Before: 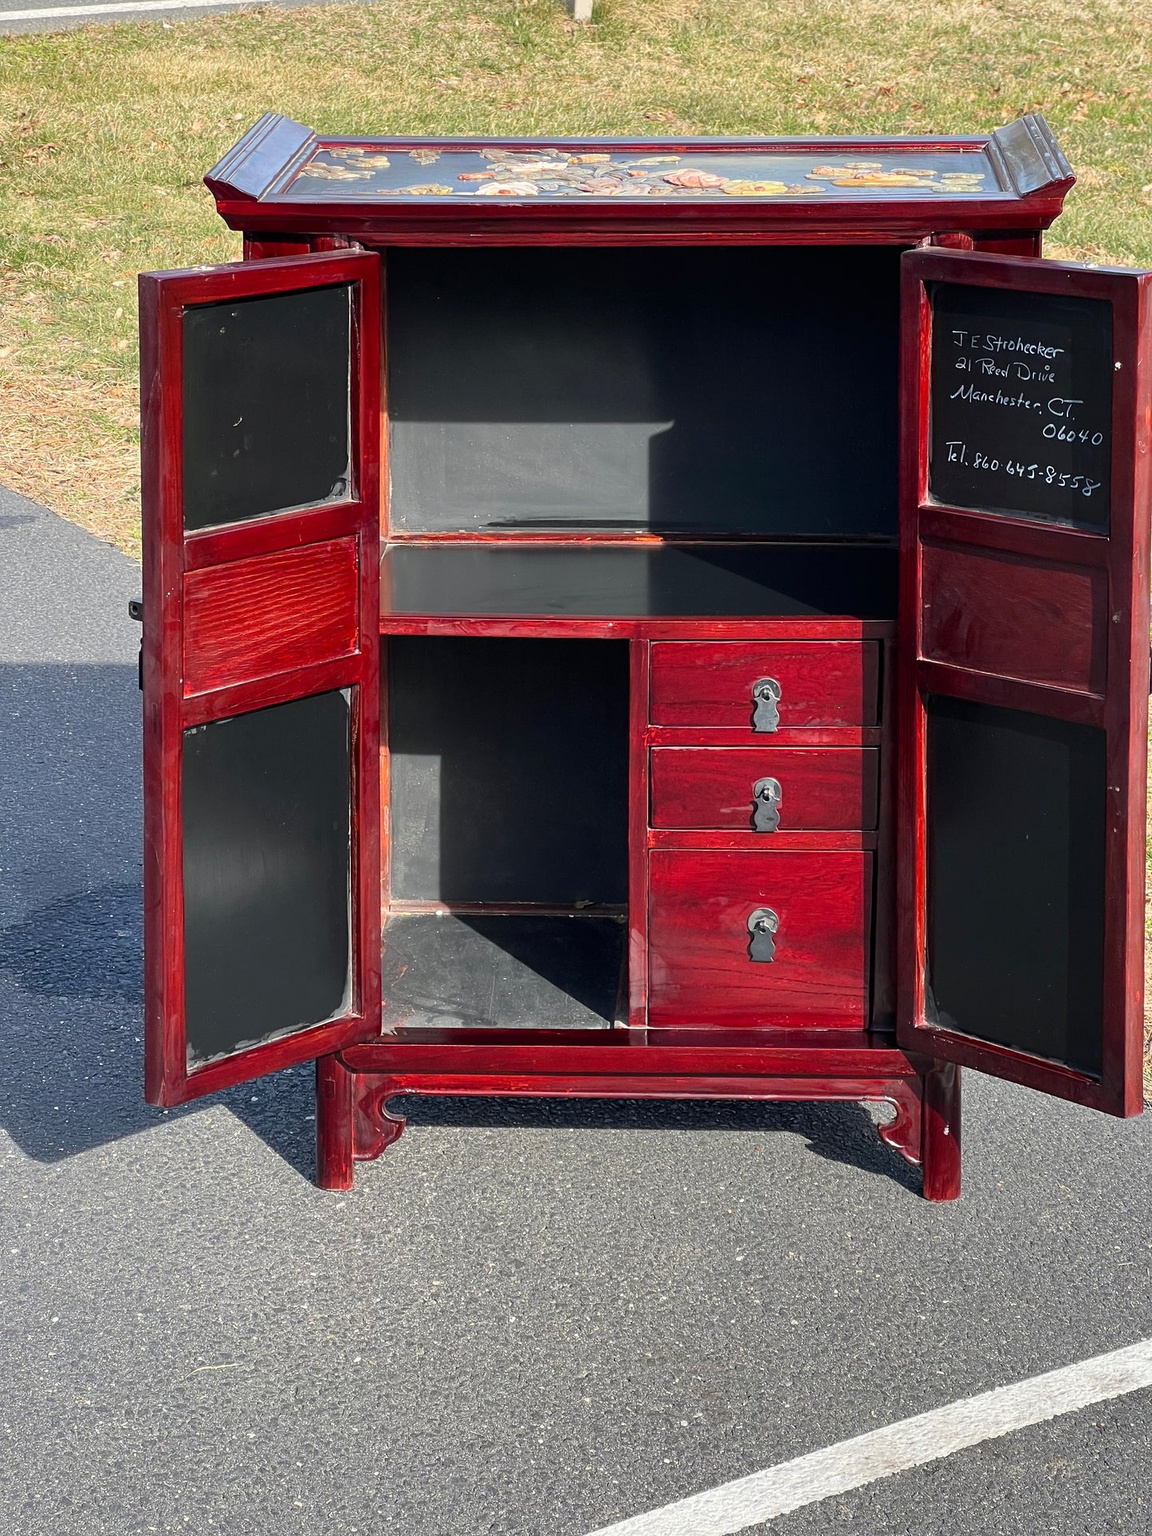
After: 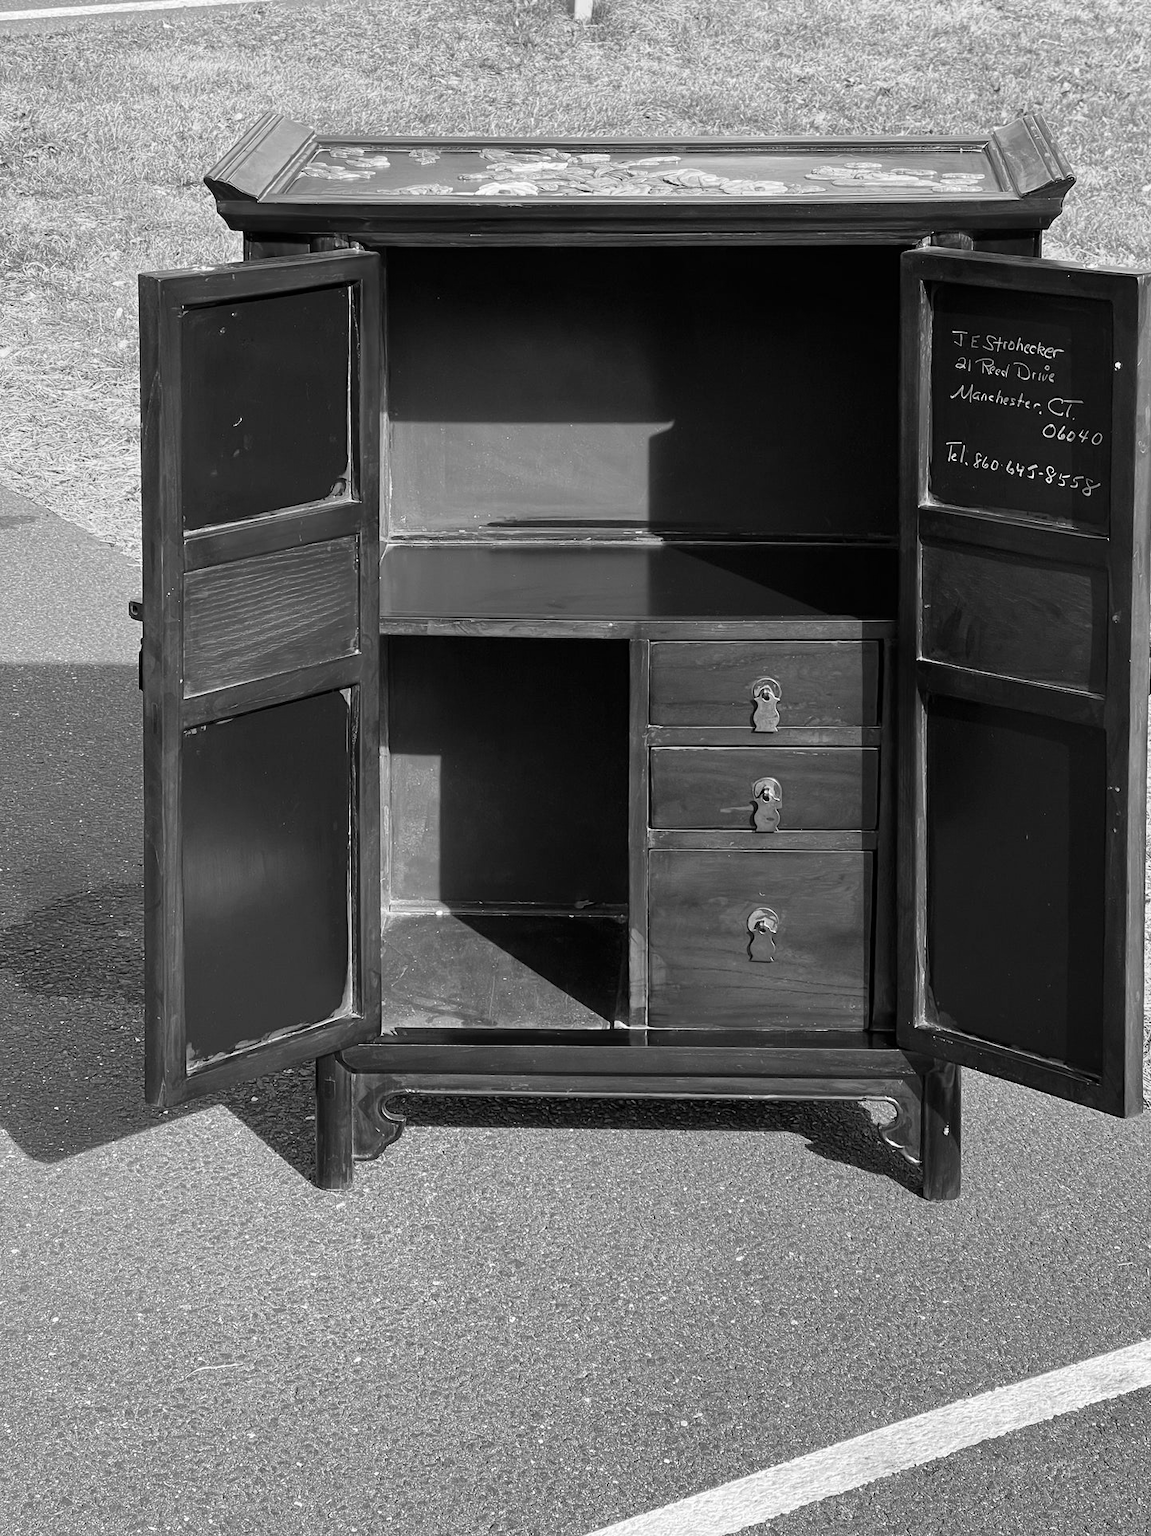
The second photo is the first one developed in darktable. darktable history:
monochrome: on, module defaults
velvia: strength 39.63%
